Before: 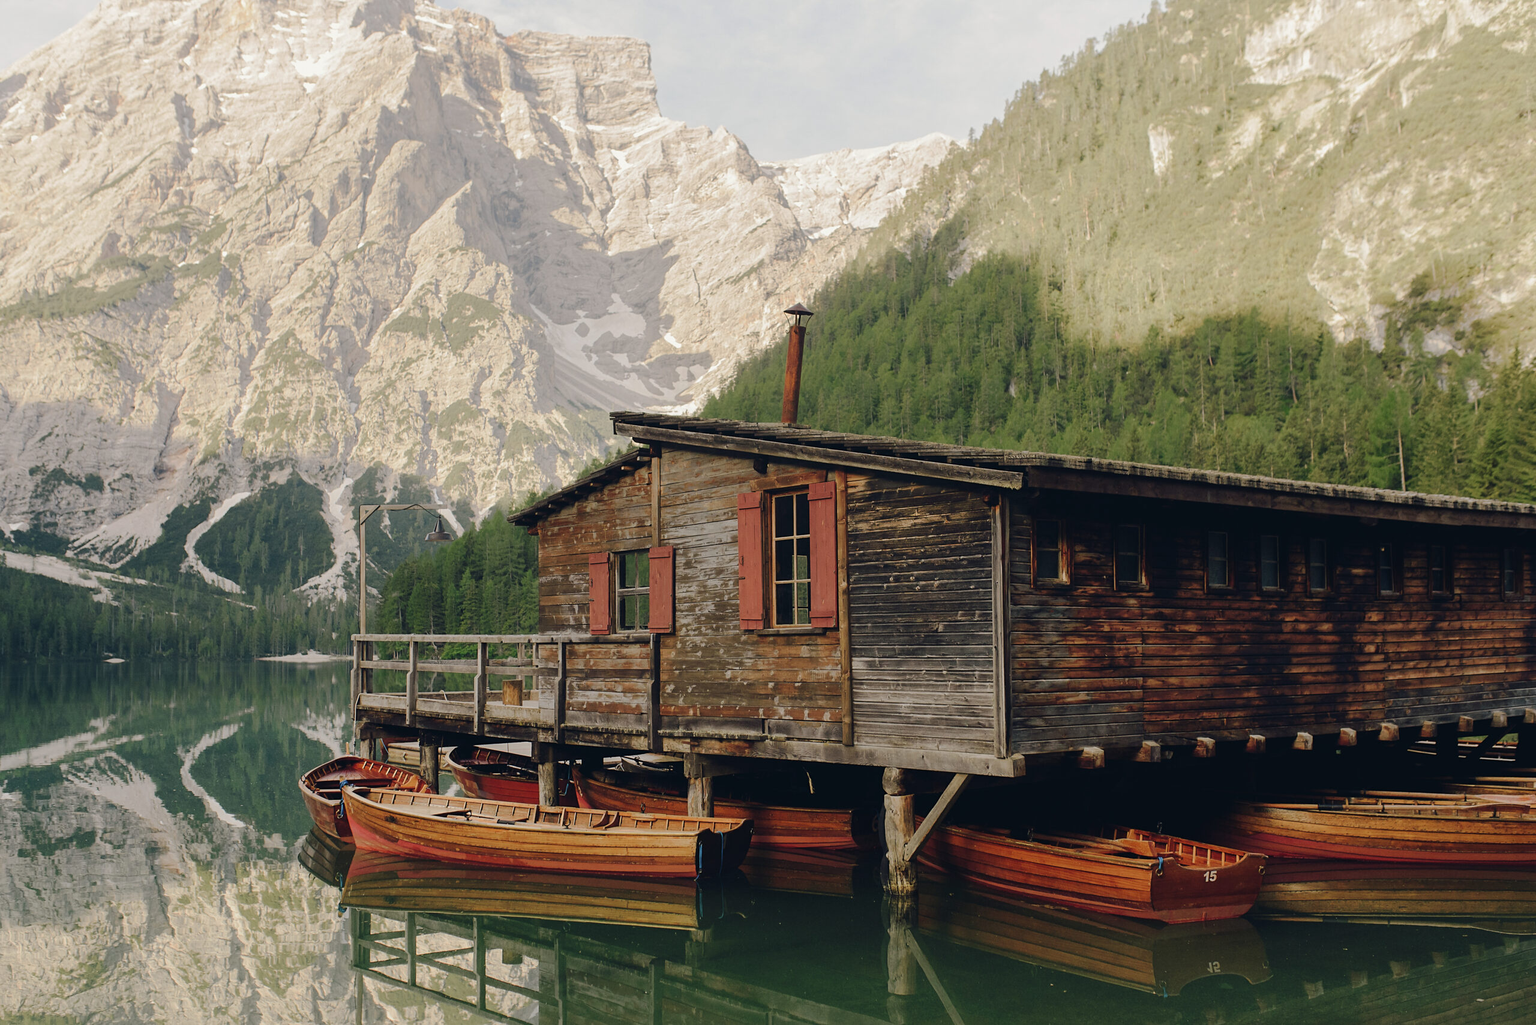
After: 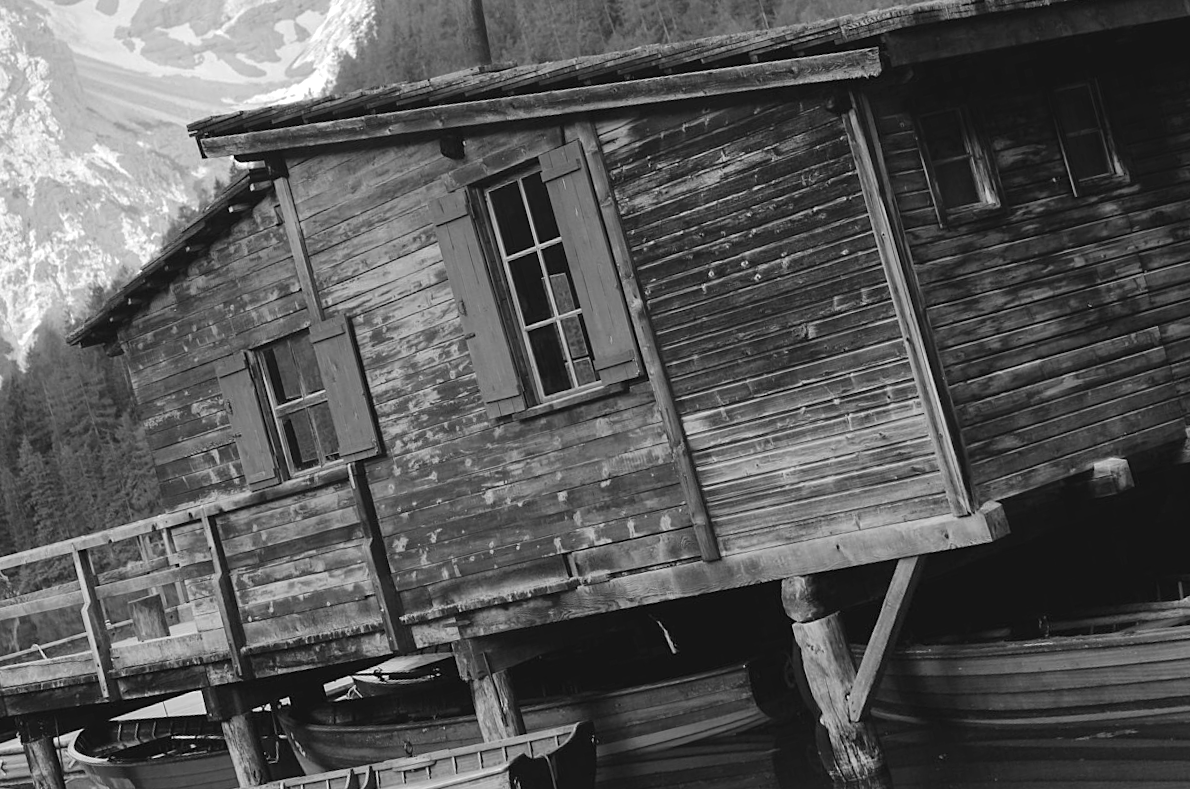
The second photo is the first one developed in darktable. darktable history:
exposure: exposure 0.64 EV, compensate highlight preservation false
color balance rgb: linear chroma grading › global chroma 15%, perceptual saturation grading › global saturation 30%
color calibration: output gray [0.21, 0.42, 0.37, 0], gray › normalize channels true, illuminant same as pipeline (D50), adaptation XYZ, x 0.346, y 0.359, gamut compression 0
rotate and perspective: rotation -14.8°, crop left 0.1, crop right 0.903, crop top 0.25, crop bottom 0.748
crop and rotate: left 29.237%, top 31.152%, right 19.807%
